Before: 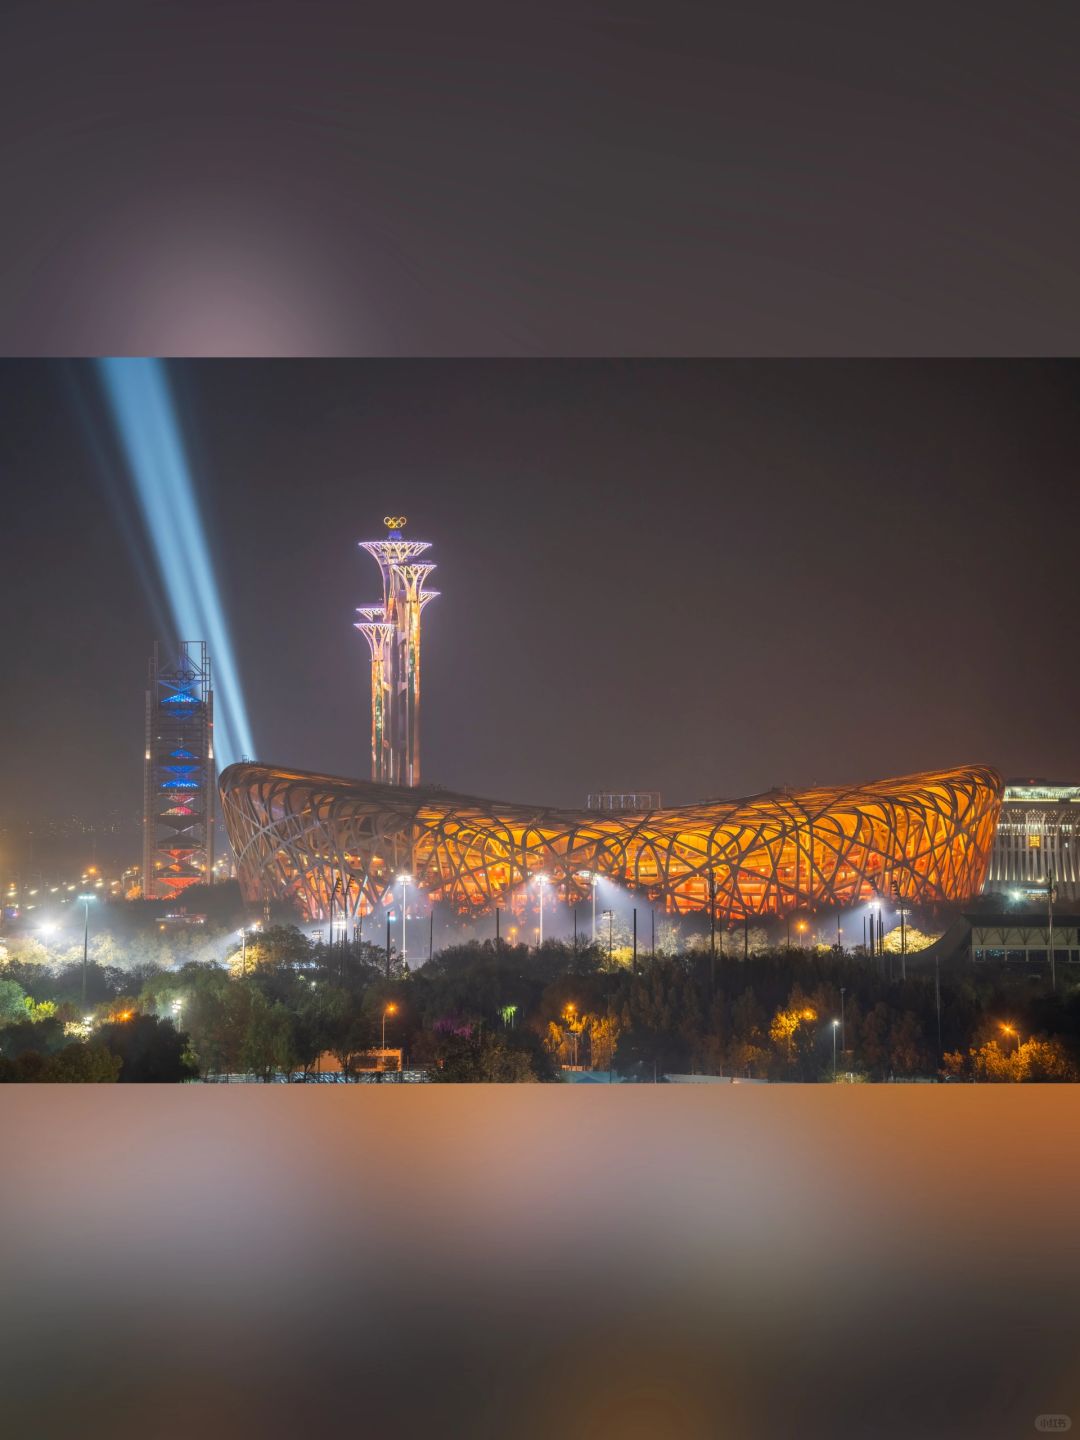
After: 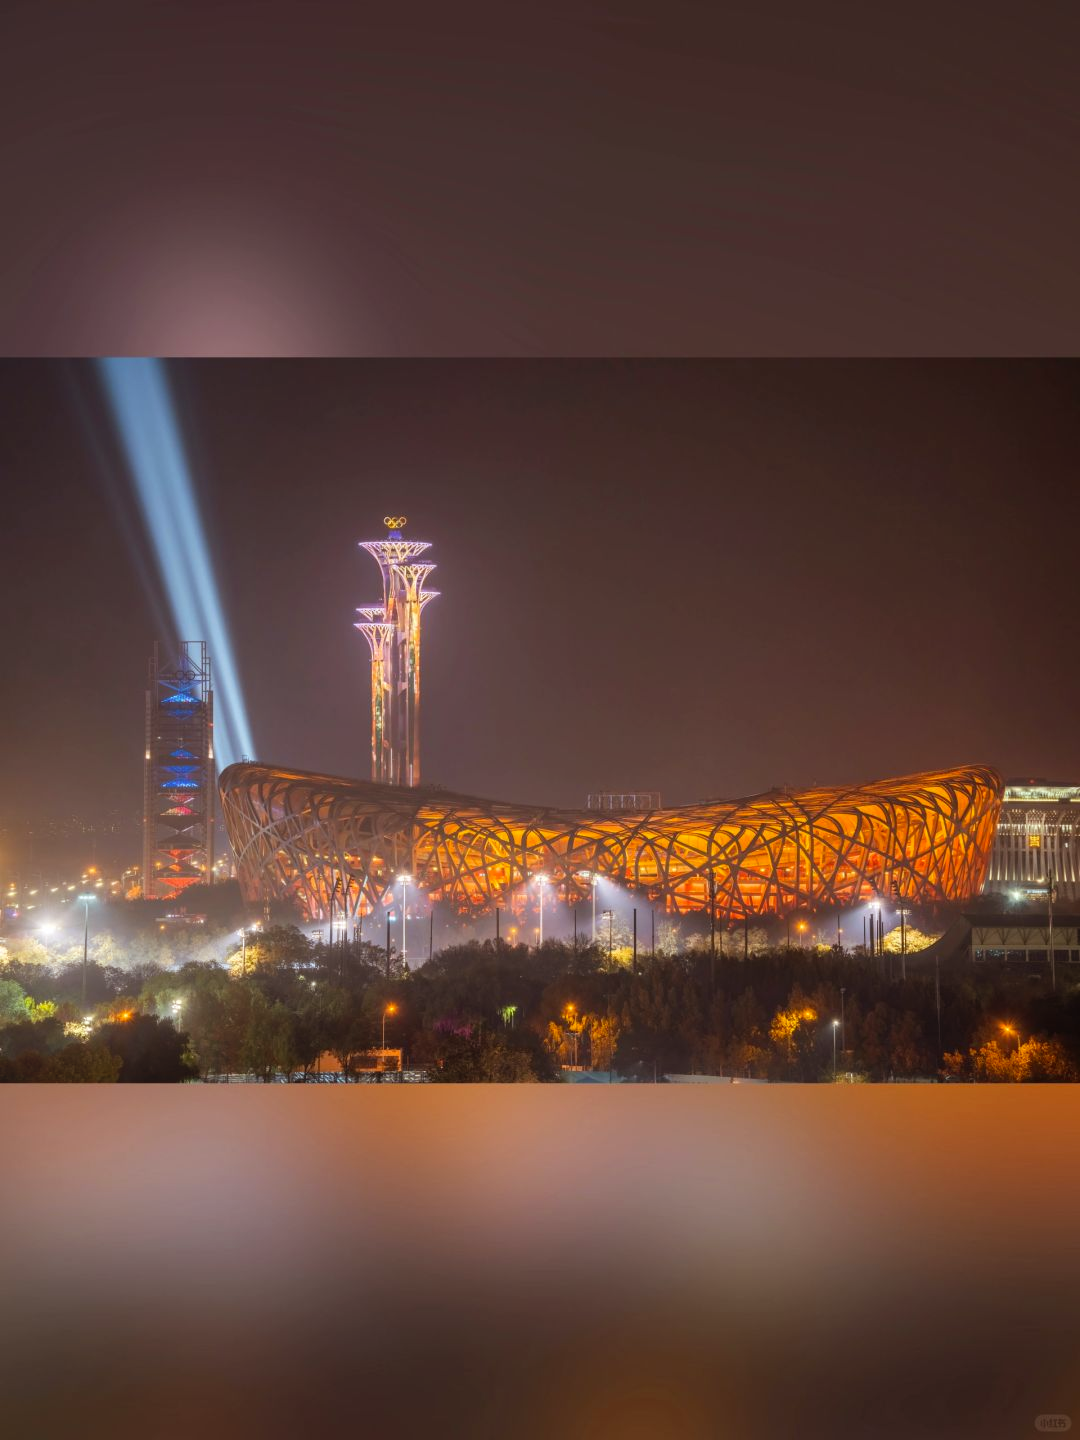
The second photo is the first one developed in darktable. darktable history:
rgb levels: mode RGB, independent channels, levels [[0, 0.5, 1], [0, 0.521, 1], [0, 0.536, 1]]
bloom: on, module defaults
